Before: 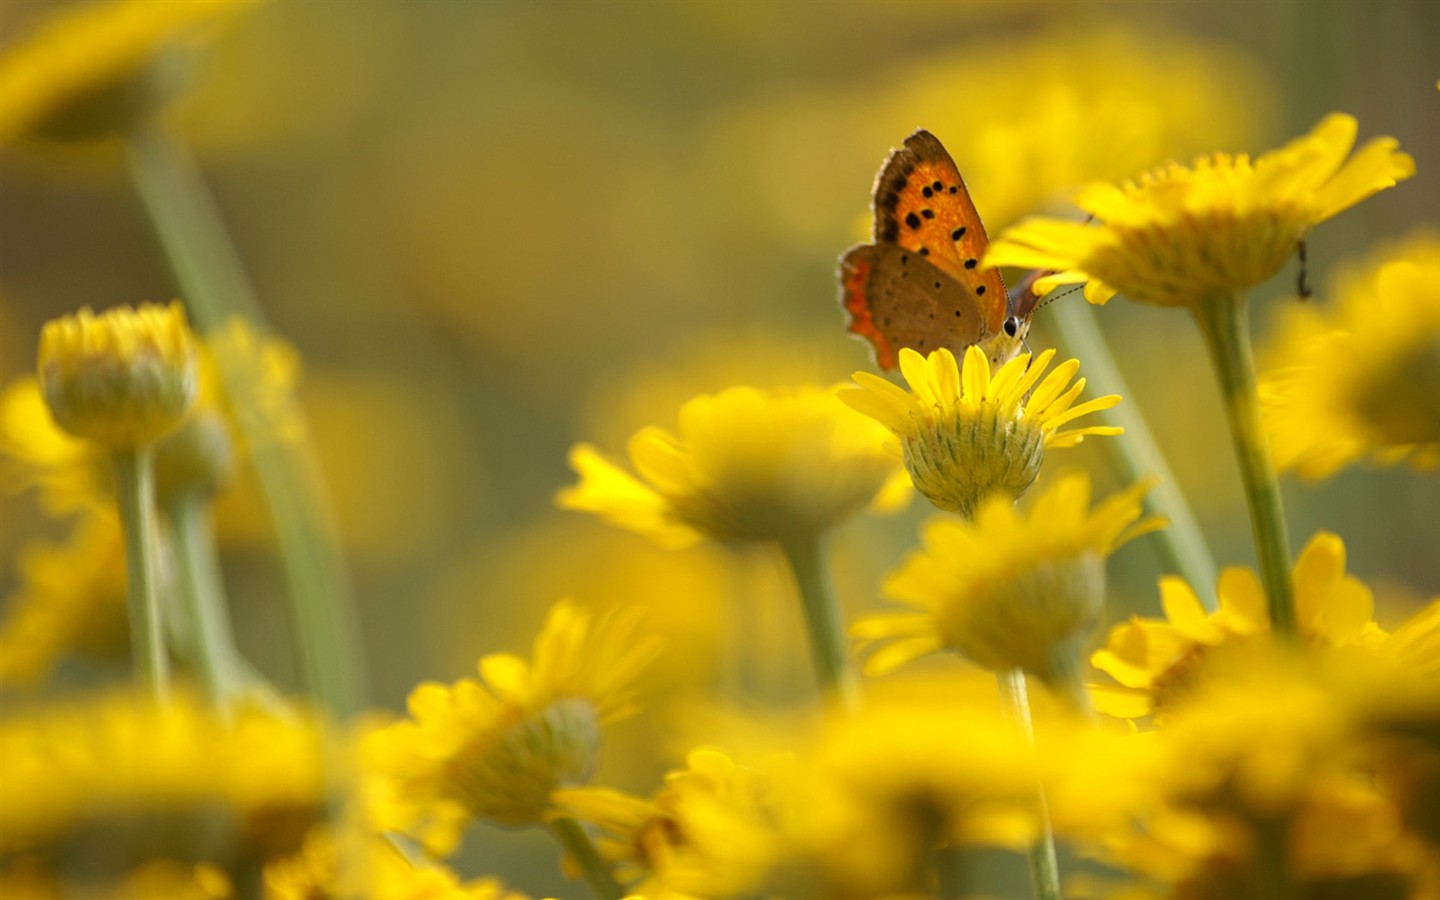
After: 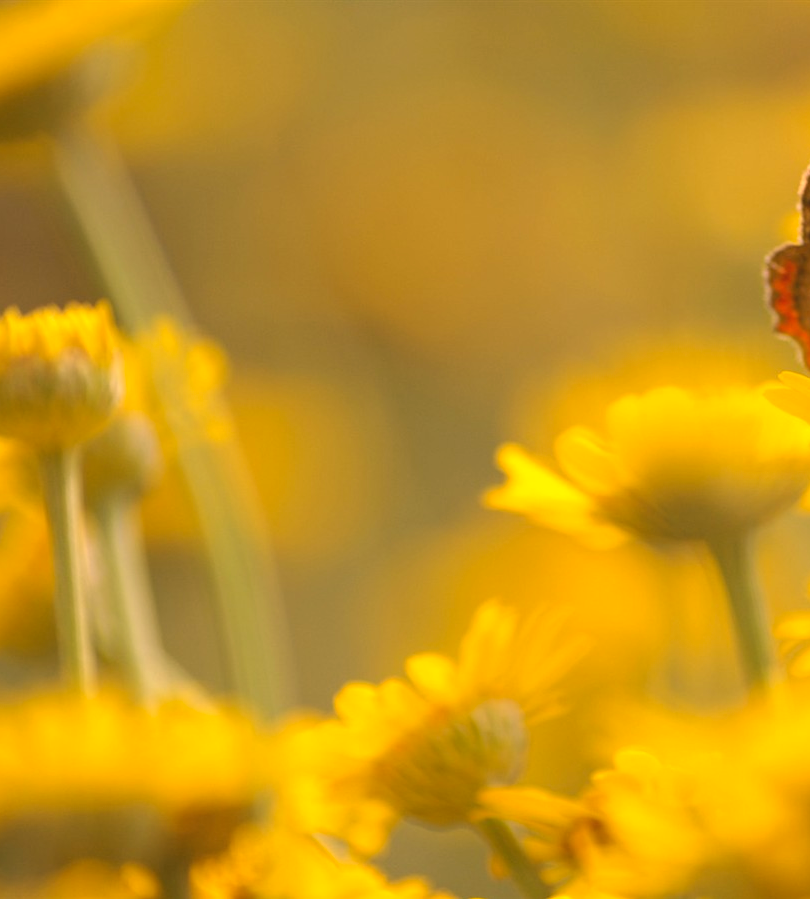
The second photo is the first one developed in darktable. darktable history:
contrast brightness saturation: brightness 0.15
crop: left 5.114%, right 38.589%
color correction: highlights a* 17.88, highlights b* 18.79
